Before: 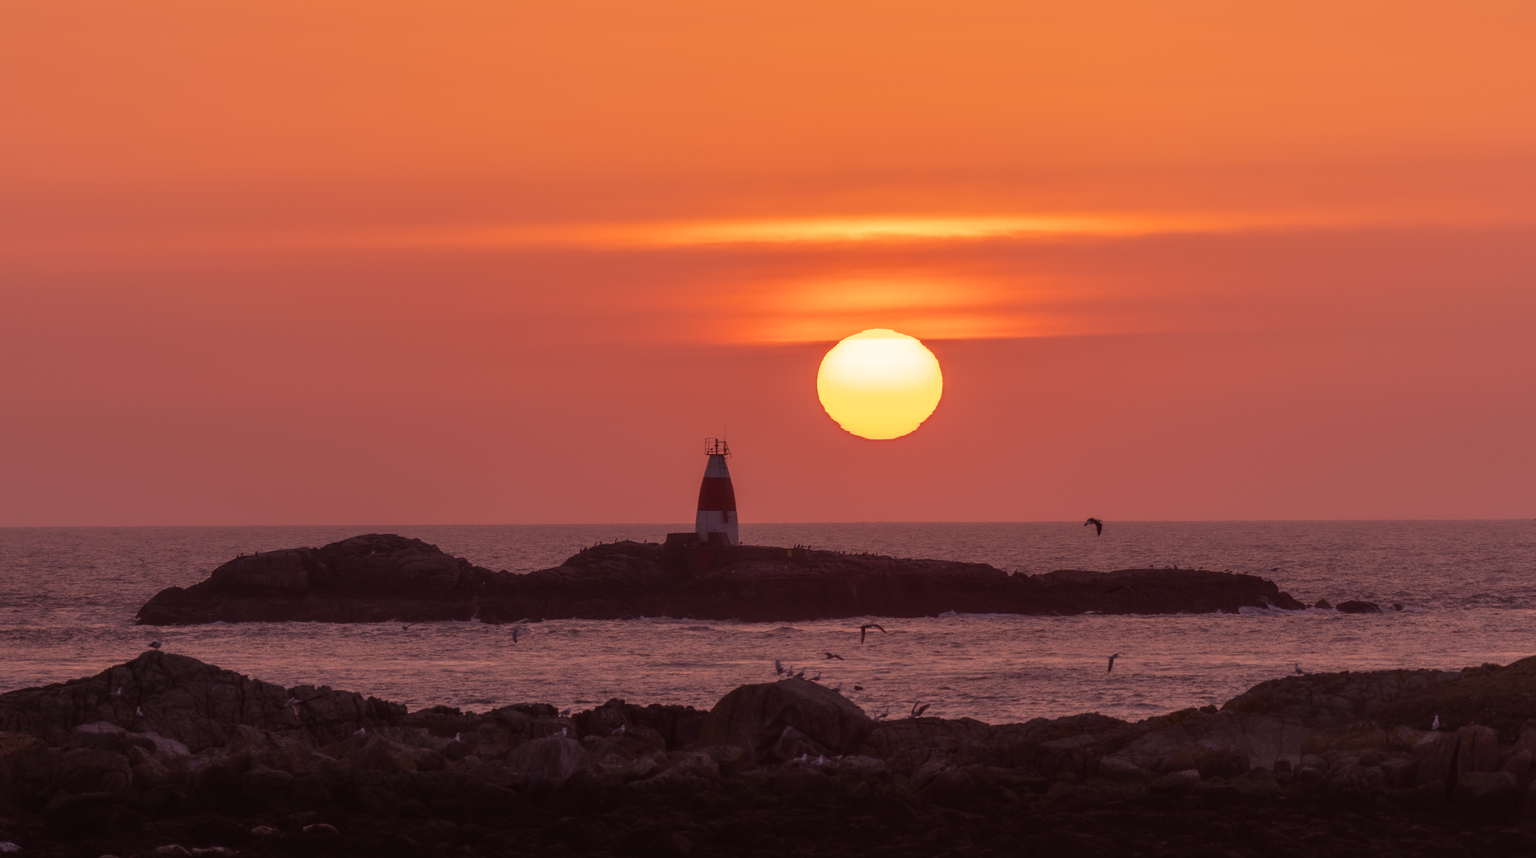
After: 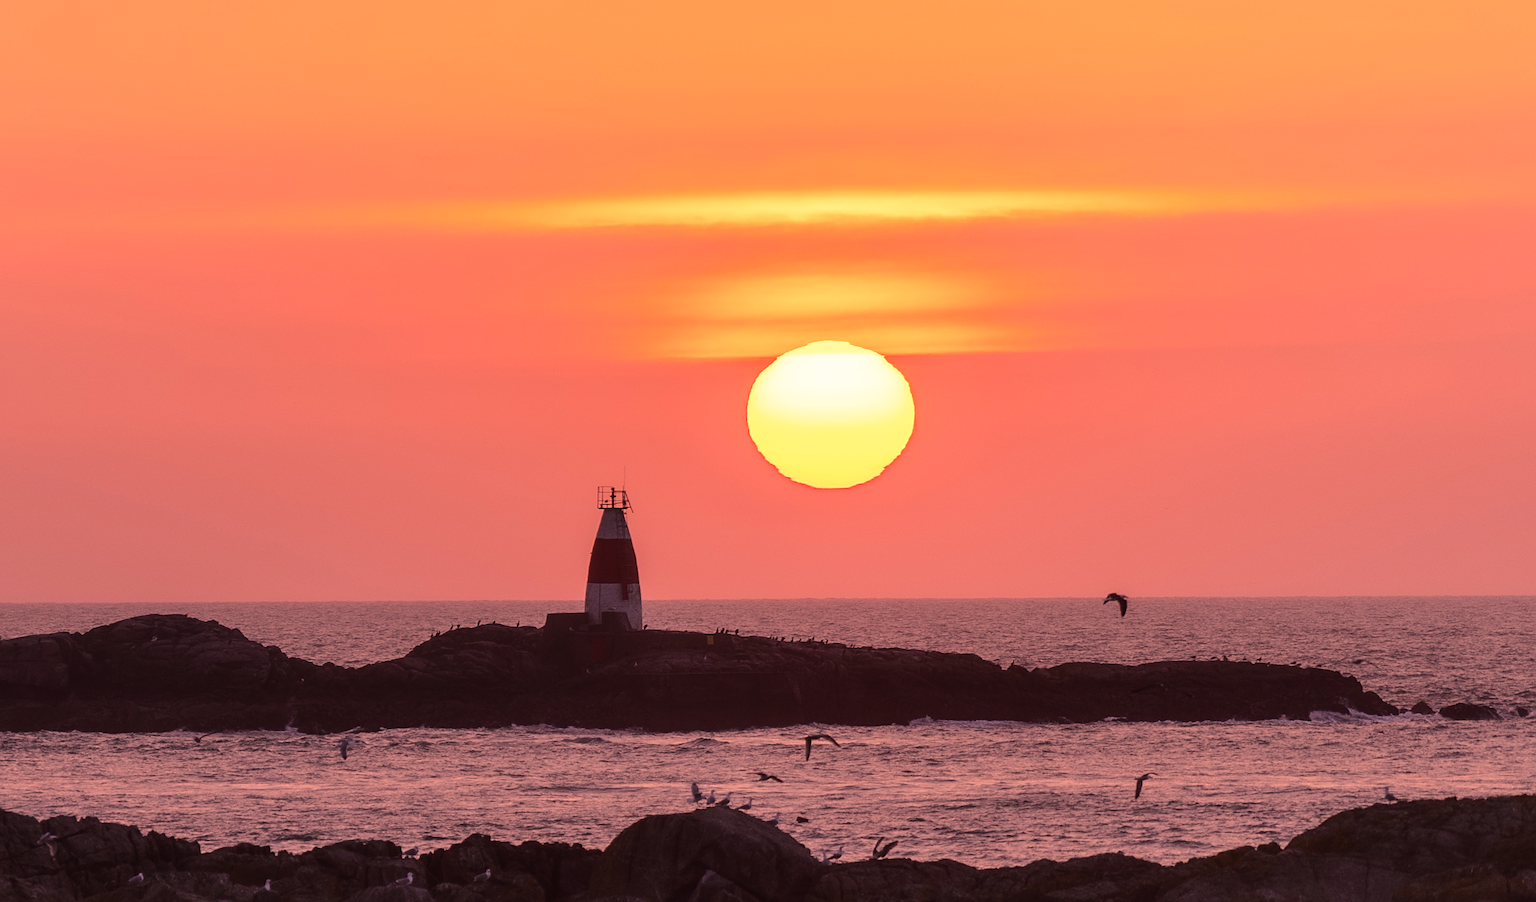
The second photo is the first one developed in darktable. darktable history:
crop: left 16.75%, top 8.601%, right 8.295%, bottom 12.488%
sharpen: on, module defaults
base curve: curves: ch0 [(0, 0) (0.028, 0.03) (0.121, 0.232) (0.46, 0.748) (0.859, 0.968) (1, 1)], exposure shift 0.01
